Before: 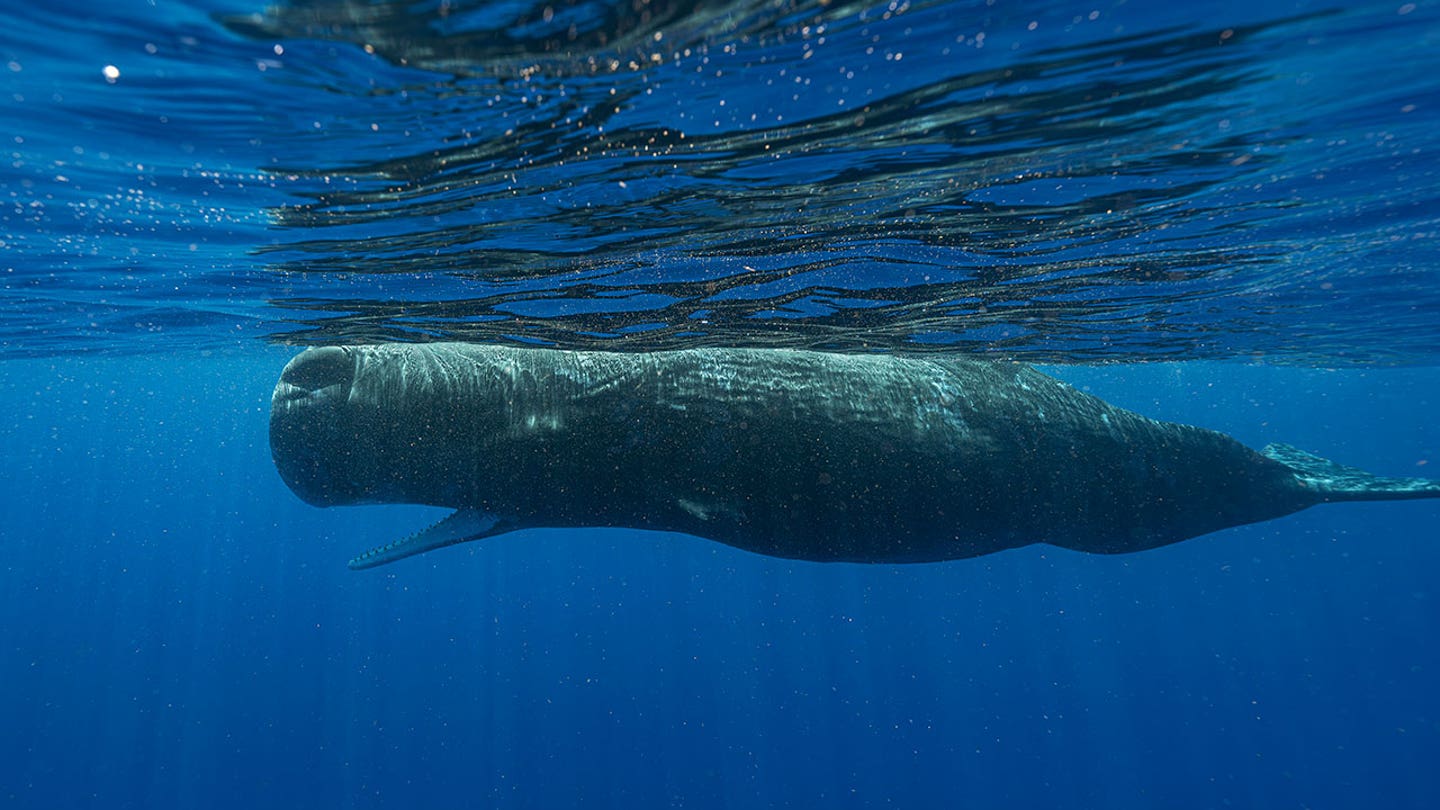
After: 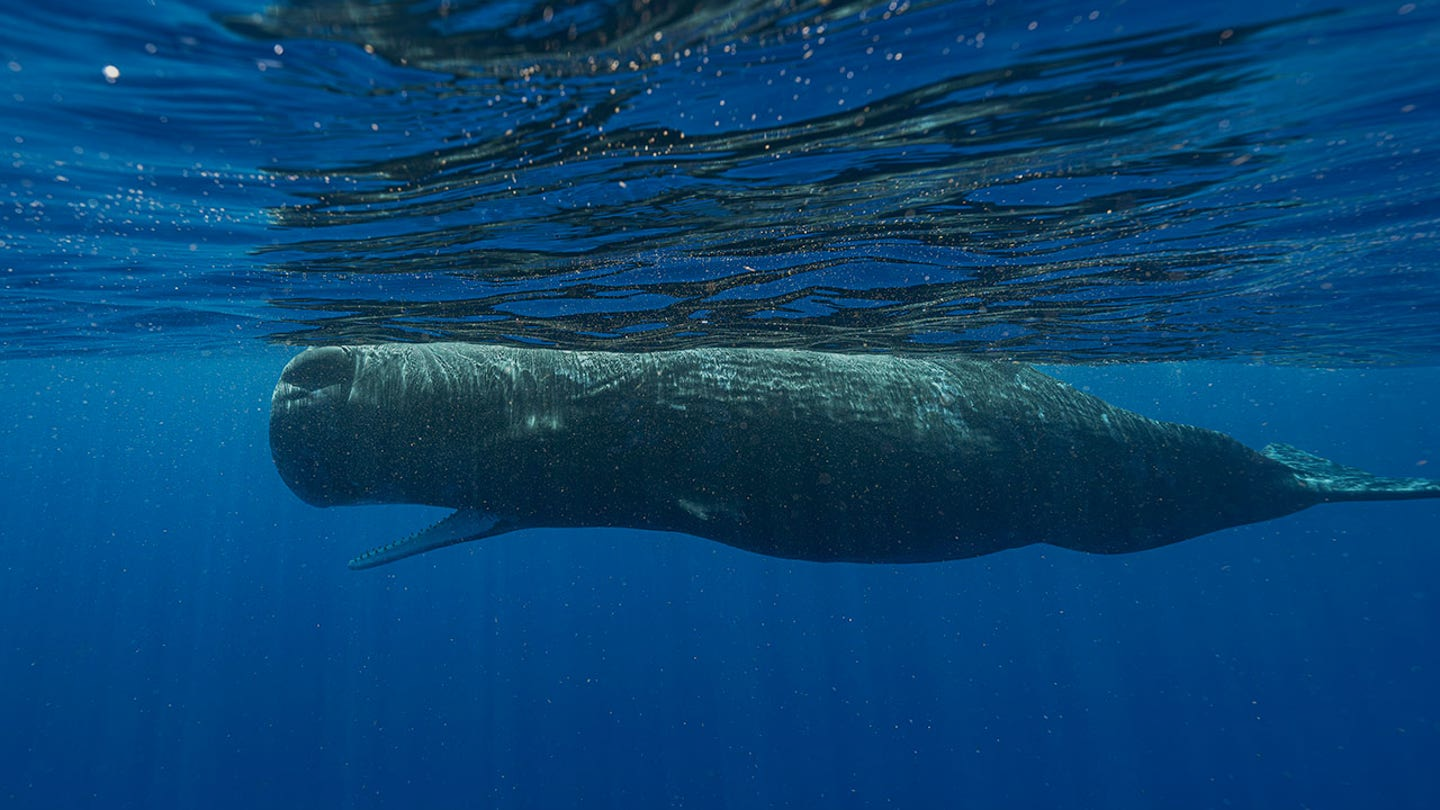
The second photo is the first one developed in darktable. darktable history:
tone equalizer: -8 EV 0.269 EV, -7 EV 0.38 EV, -6 EV 0.387 EV, -5 EV 0.265 EV, -3 EV -0.247 EV, -2 EV -0.397 EV, -1 EV -0.4 EV, +0 EV -0.234 EV
